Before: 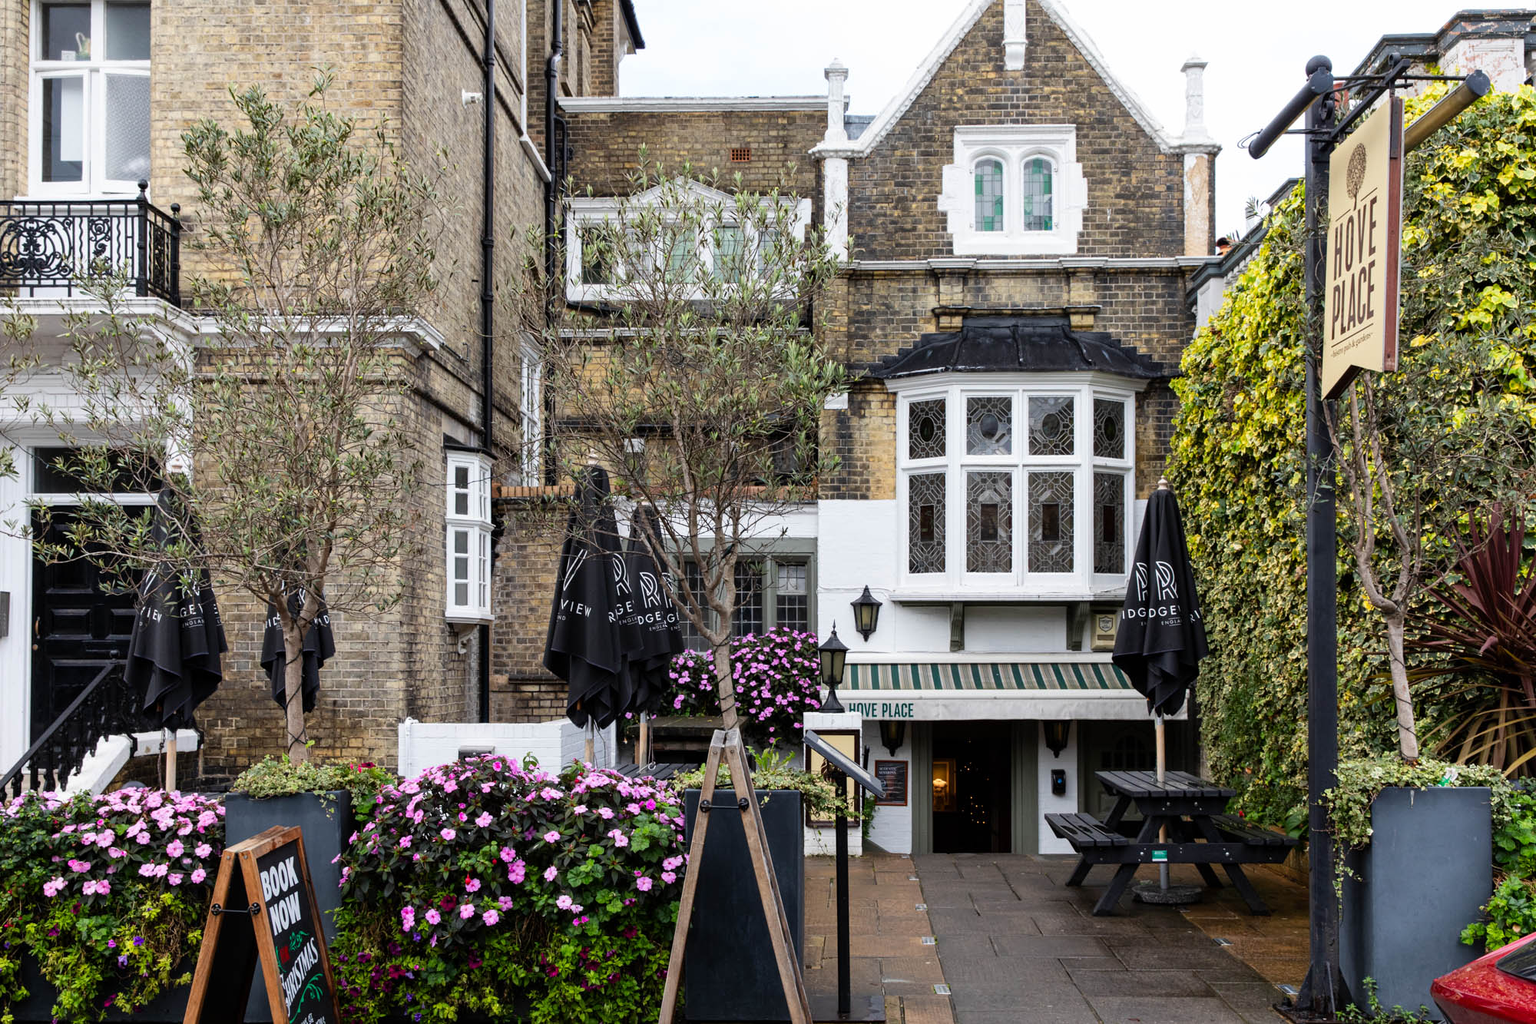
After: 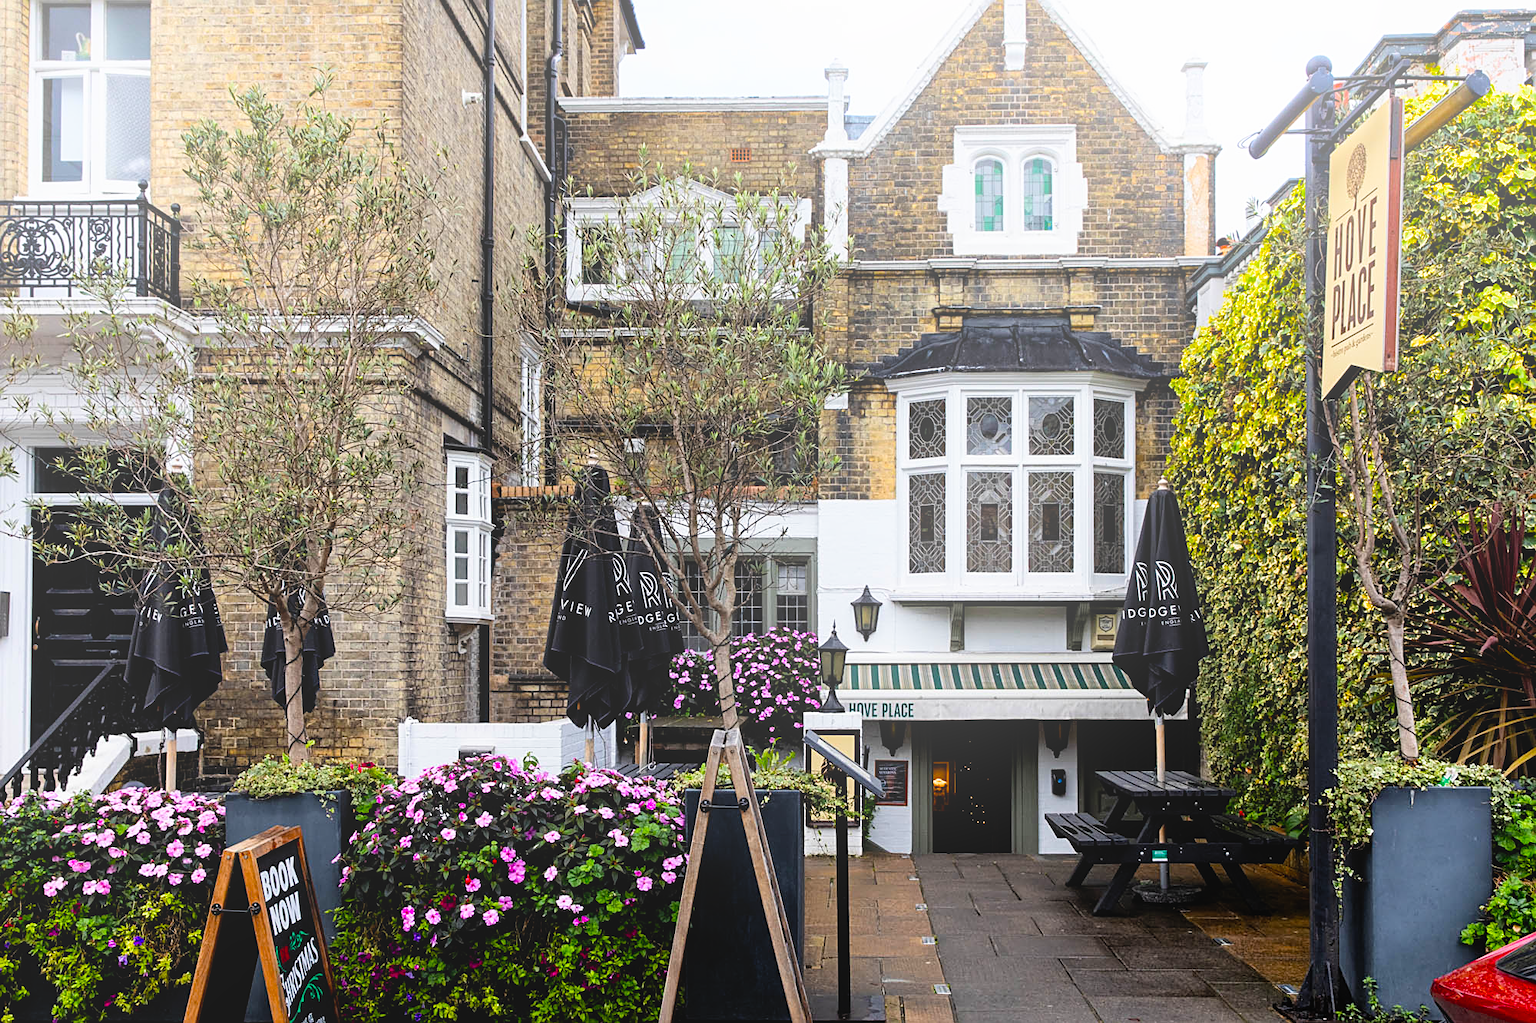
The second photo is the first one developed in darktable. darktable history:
bloom: size 40%
levels: levels [0, 0.492, 0.984]
filmic rgb: black relative exposure -12 EV, white relative exposure 2.8 EV, threshold 3 EV, target black luminance 0%, hardness 8.06, latitude 70.41%, contrast 1.14, highlights saturation mix 10%, shadows ↔ highlights balance -0.388%, color science v4 (2020), iterations of high-quality reconstruction 10, contrast in shadows soft, contrast in highlights soft, enable highlight reconstruction true
sharpen: on, module defaults
